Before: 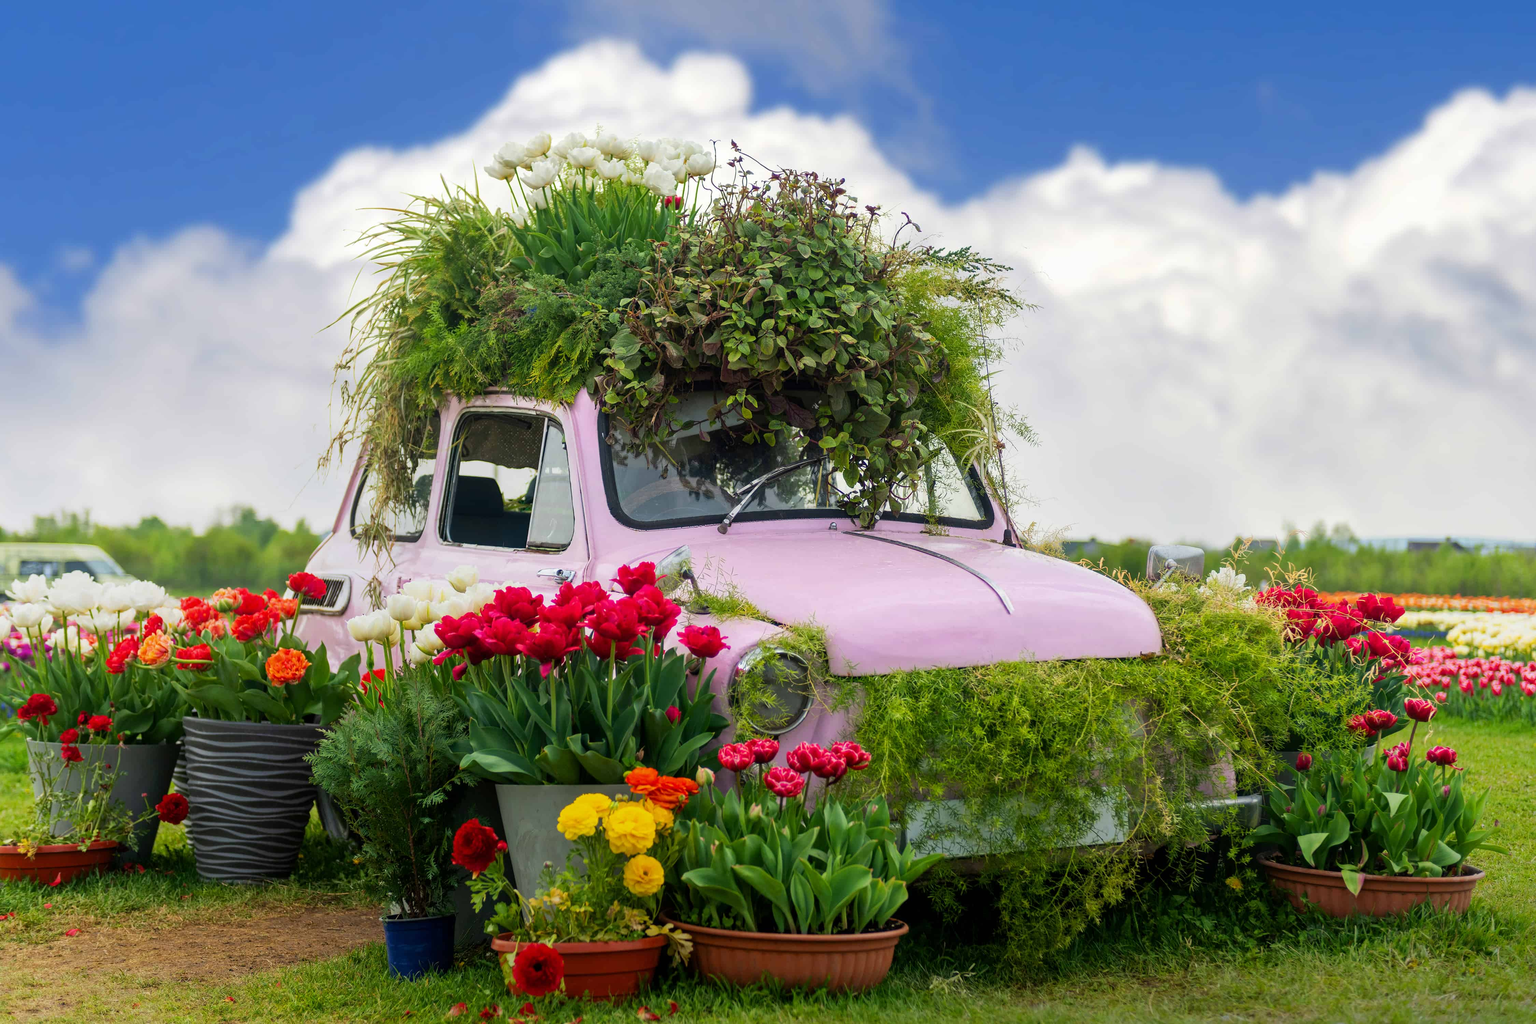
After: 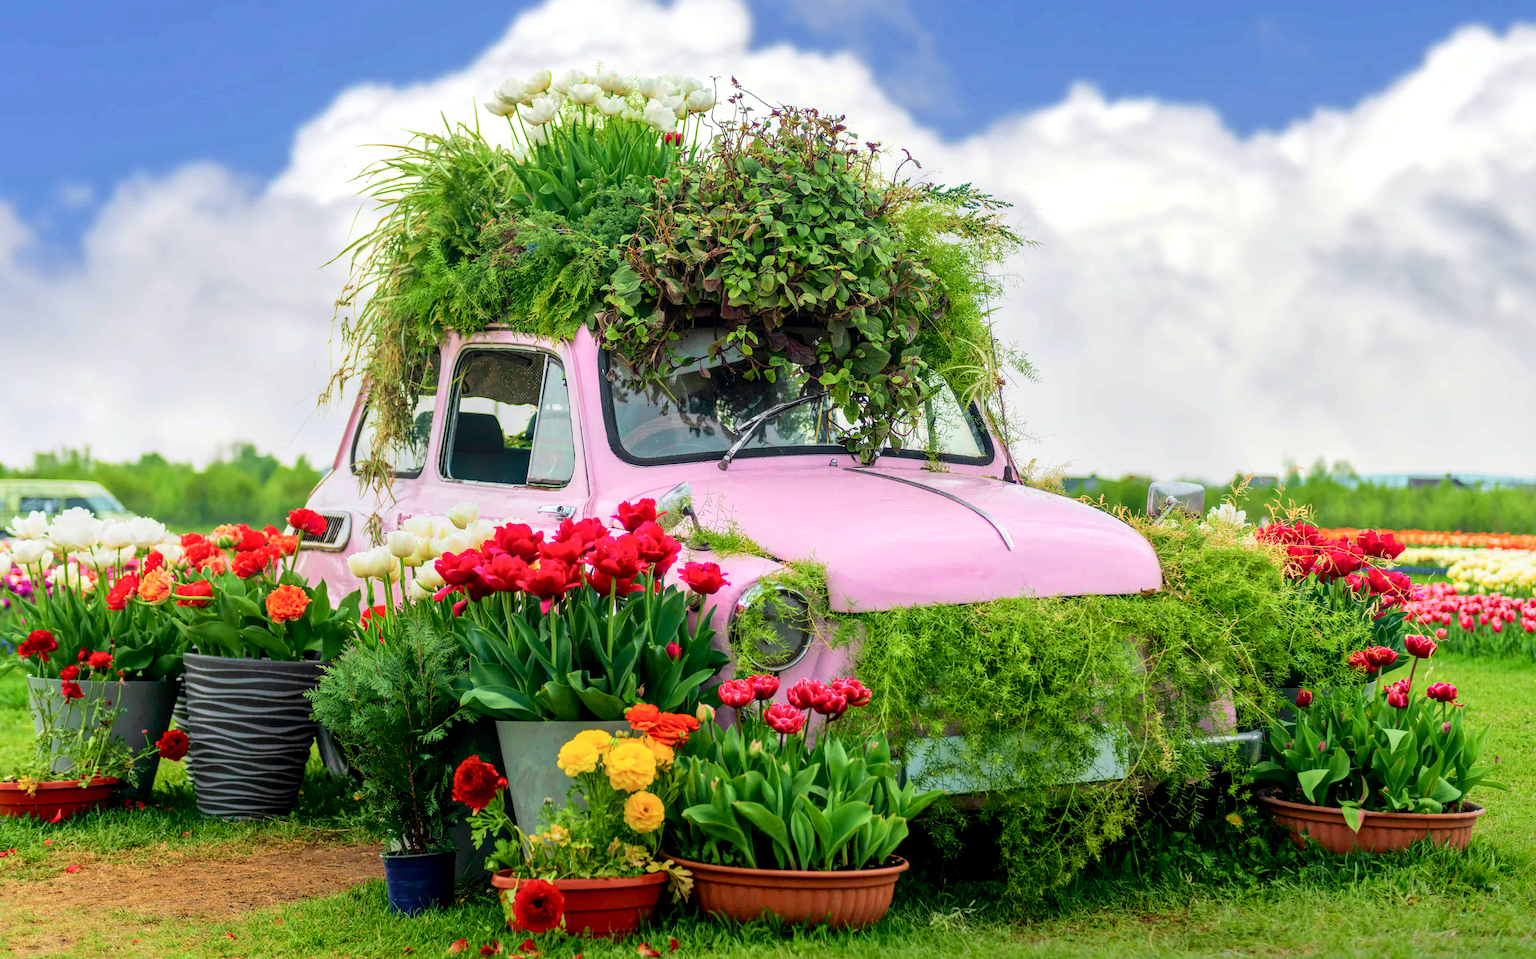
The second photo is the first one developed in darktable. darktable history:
crop and rotate: top 6.25%
local contrast: on, module defaults
tone curve: curves: ch0 [(0, 0) (0.051, 0.047) (0.102, 0.099) (0.228, 0.275) (0.432, 0.535) (0.695, 0.778) (0.908, 0.946) (1, 1)]; ch1 [(0, 0) (0.339, 0.298) (0.402, 0.363) (0.453, 0.413) (0.485, 0.469) (0.494, 0.493) (0.504, 0.501) (0.525, 0.534) (0.563, 0.595) (0.597, 0.638) (1, 1)]; ch2 [(0, 0) (0.48, 0.48) (0.504, 0.5) (0.539, 0.554) (0.59, 0.63) (0.642, 0.684) (0.824, 0.815) (1, 1)], color space Lab, independent channels, preserve colors none
shadows and highlights: shadows 25, highlights -25
